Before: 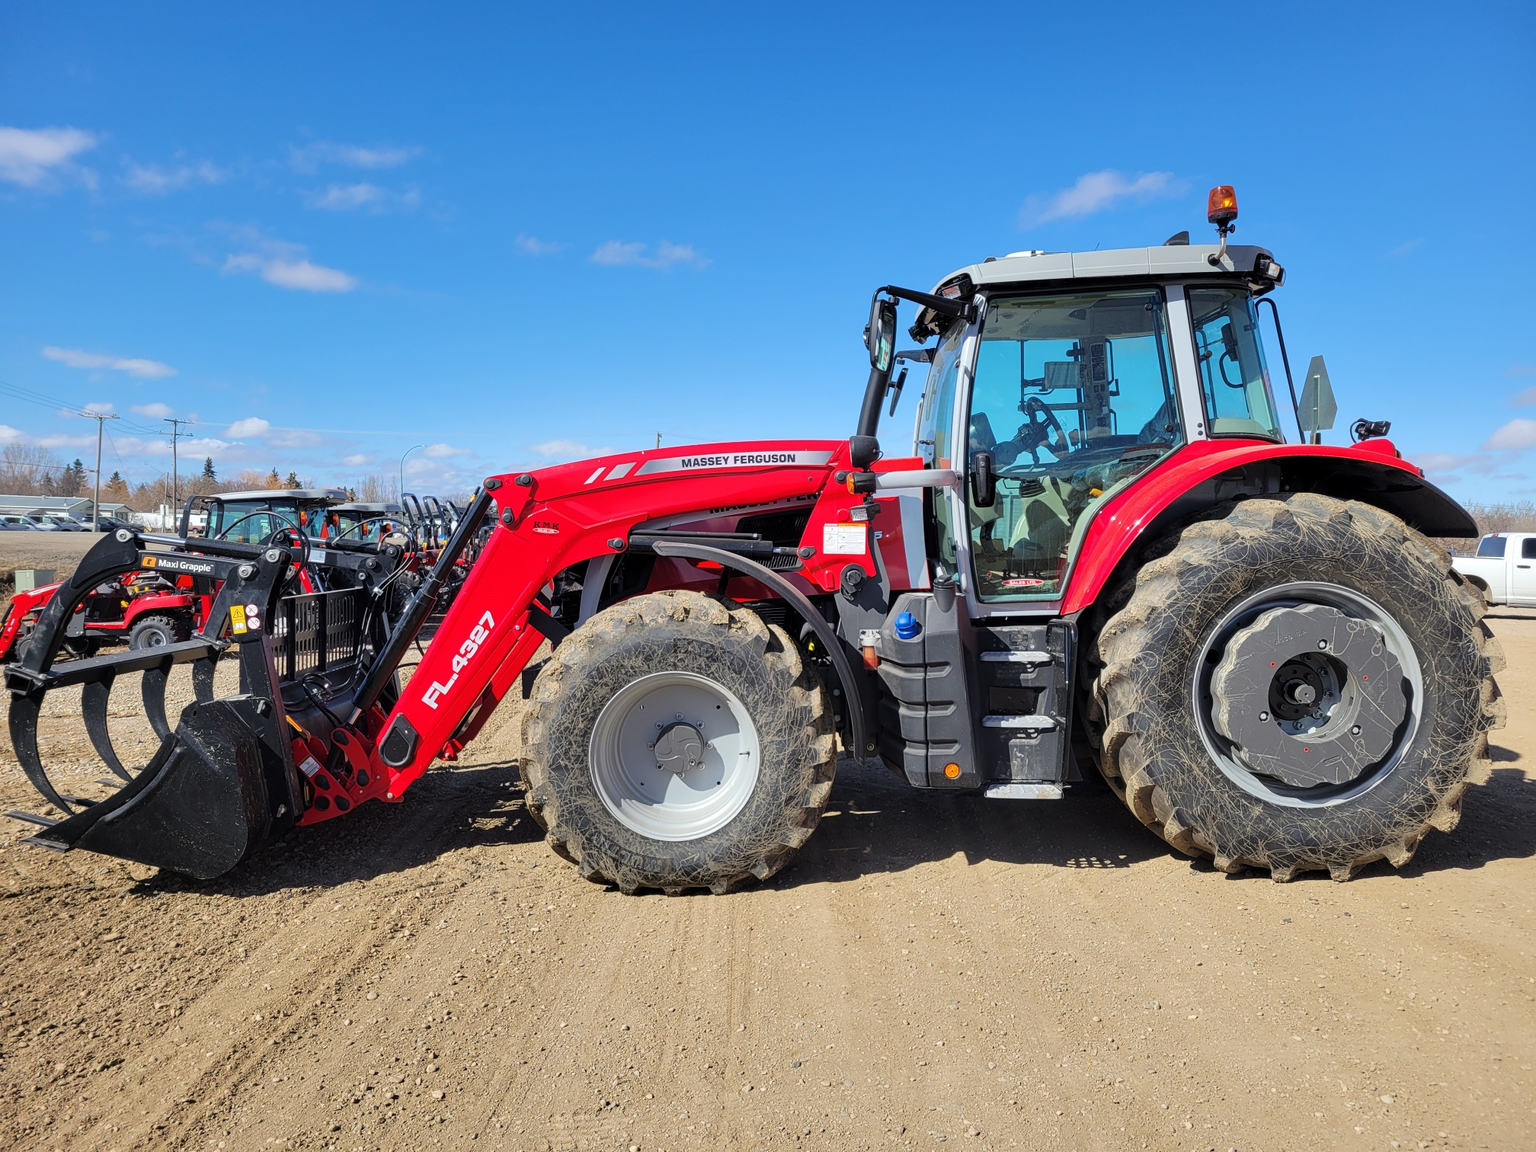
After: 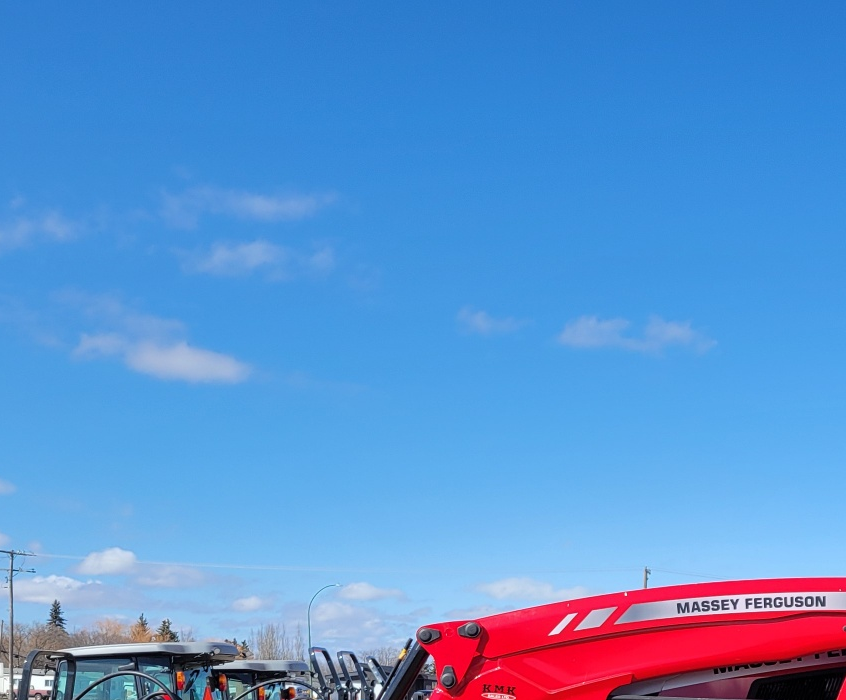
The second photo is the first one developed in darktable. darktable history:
crop and rotate: left 10.817%, top 0.062%, right 47.194%, bottom 53.626%
shadows and highlights: shadows 52.34, highlights -28.23, soften with gaussian
